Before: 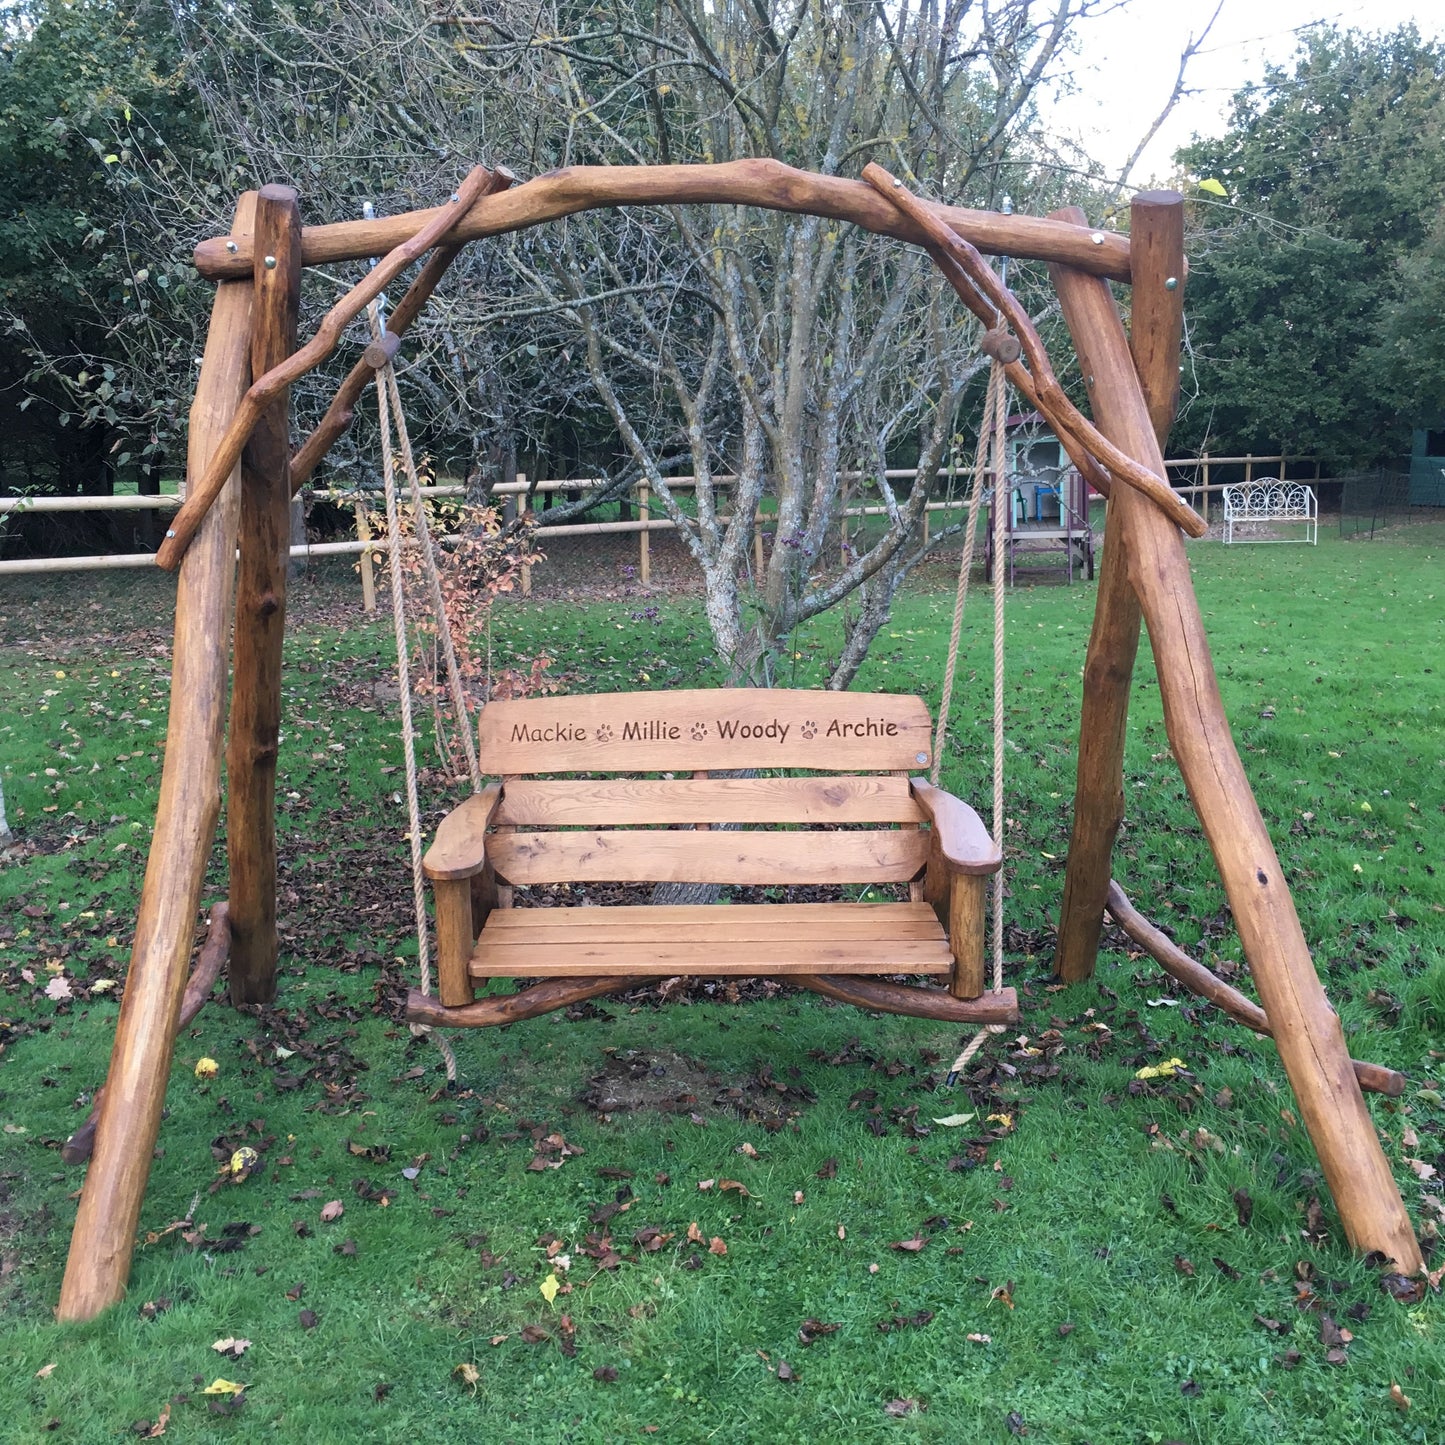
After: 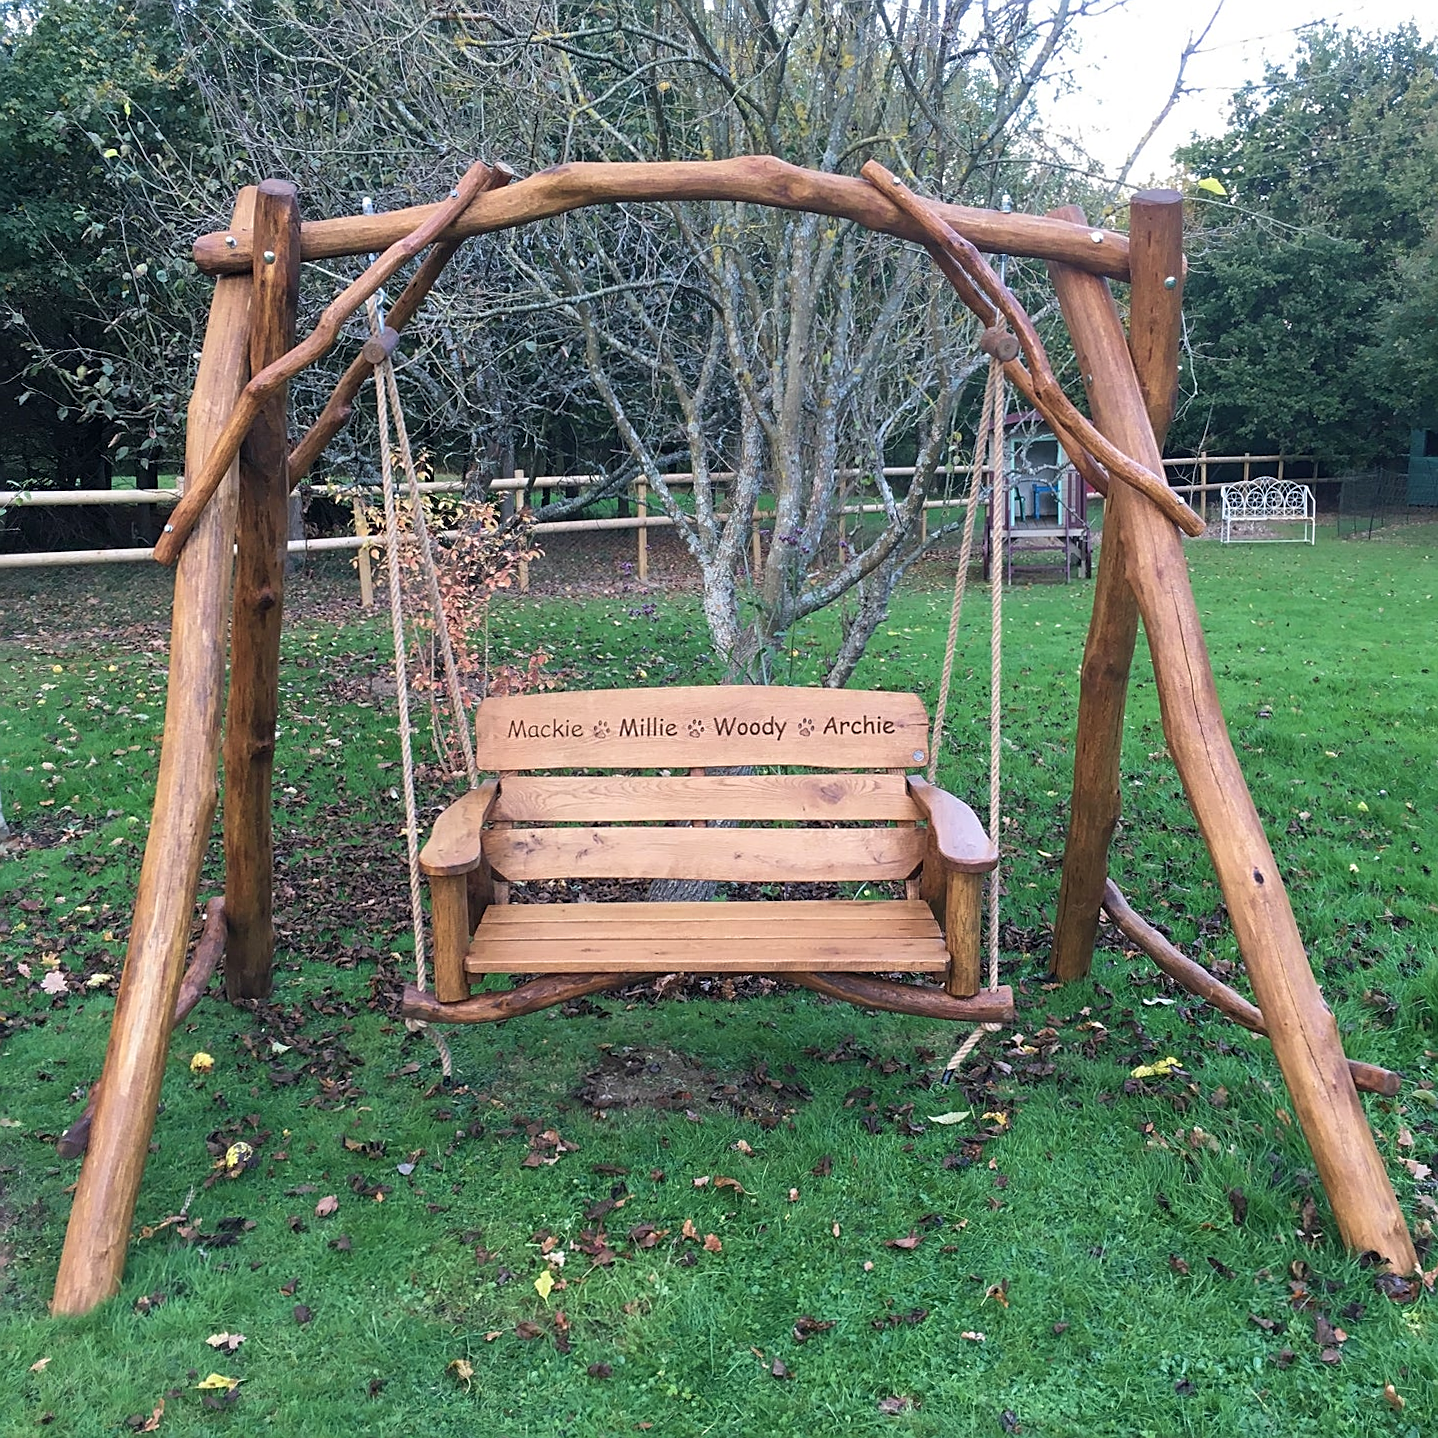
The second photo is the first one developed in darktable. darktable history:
sharpen: on, module defaults
crop and rotate: angle -0.253°
velvia: strength 14.41%
